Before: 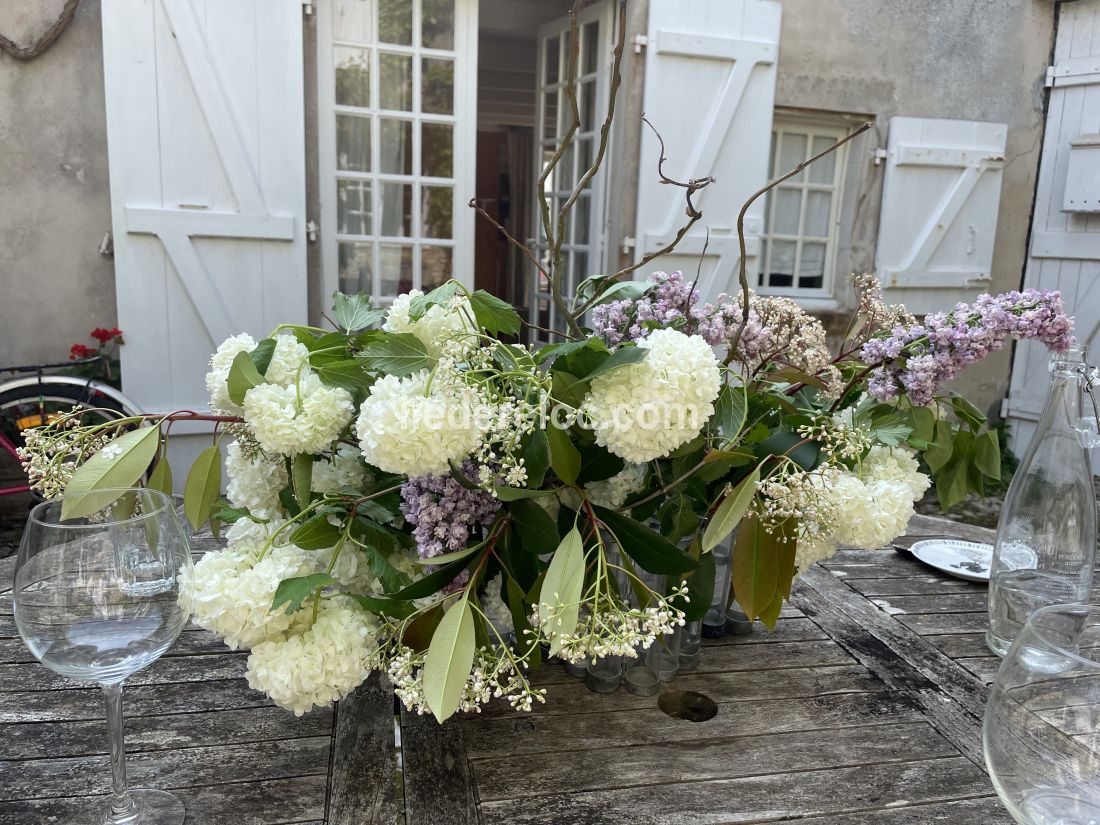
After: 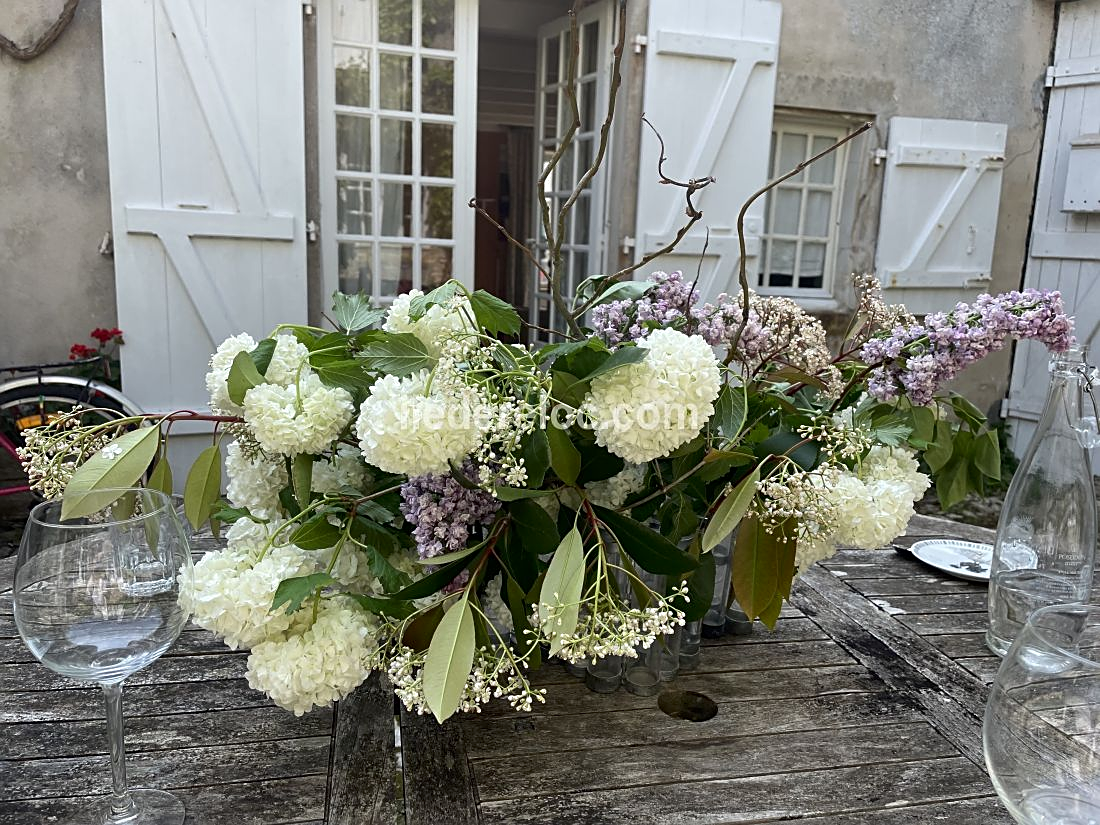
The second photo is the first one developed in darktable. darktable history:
sharpen: on, module defaults
contrast brightness saturation: contrast 0.03, brightness -0.04
tone equalizer: on, module defaults
